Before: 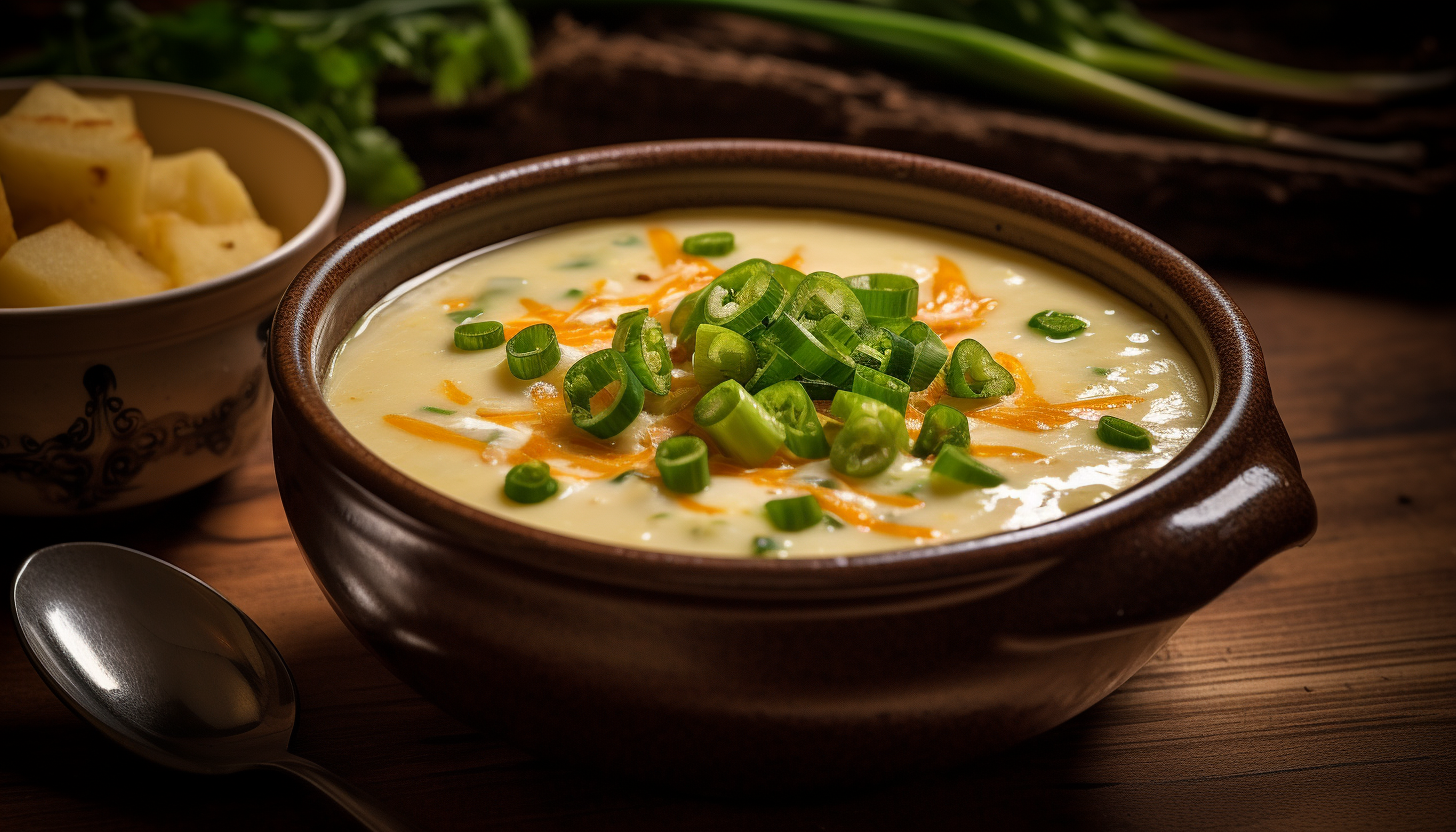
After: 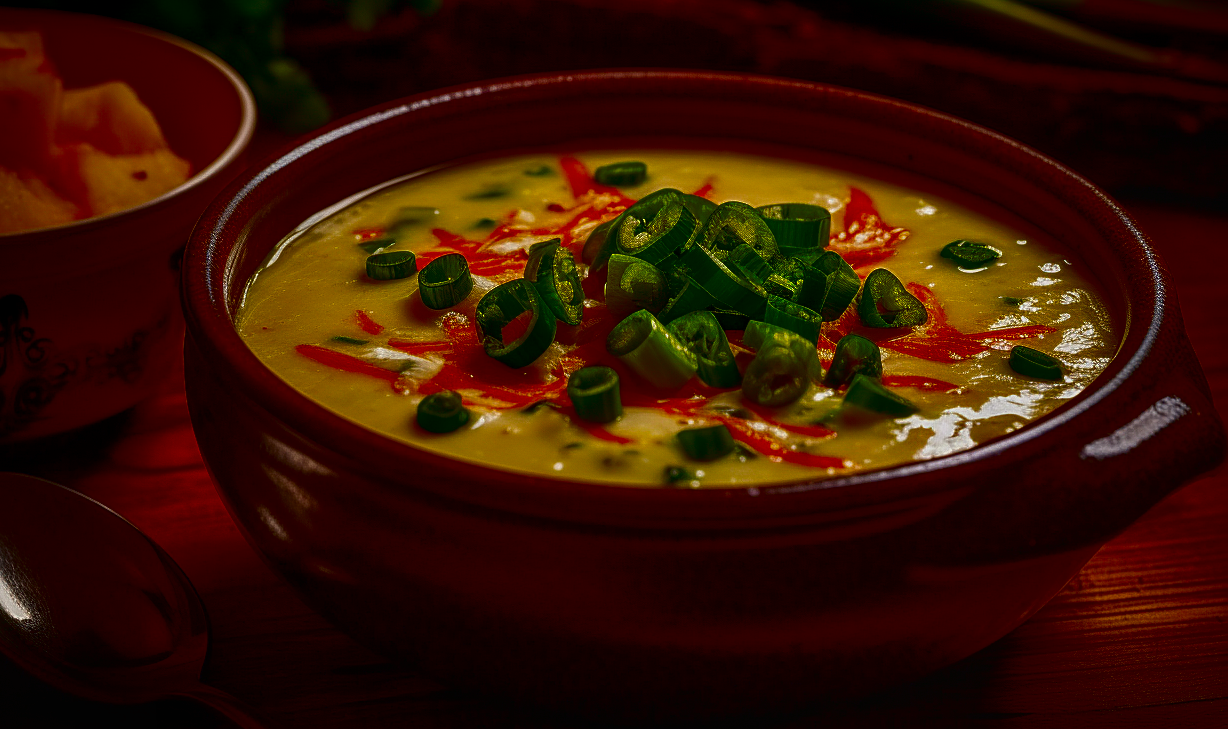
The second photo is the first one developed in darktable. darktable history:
local contrast: highlights 66%, shadows 32%, detail 166%, midtone range 0.2
crop: left 6.108%, top 8.42%, right 9.531%, bottom 3.892%
contrast brightness saturation: brightness -0.988, saturation 0.999
sharpen: on, module defaults
